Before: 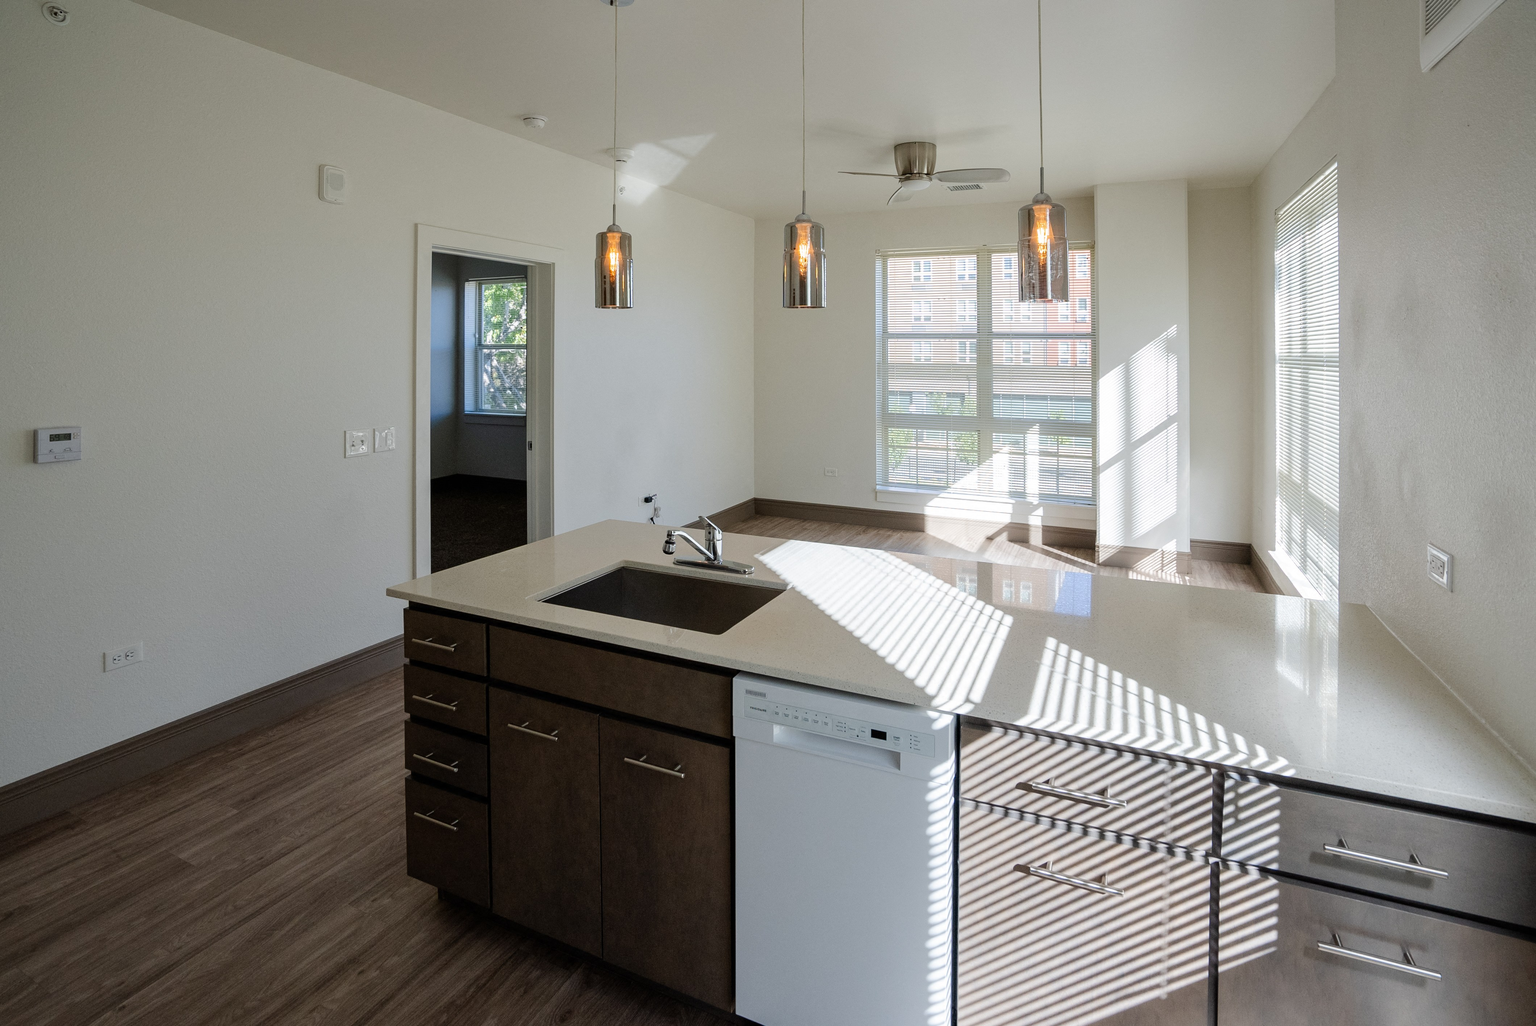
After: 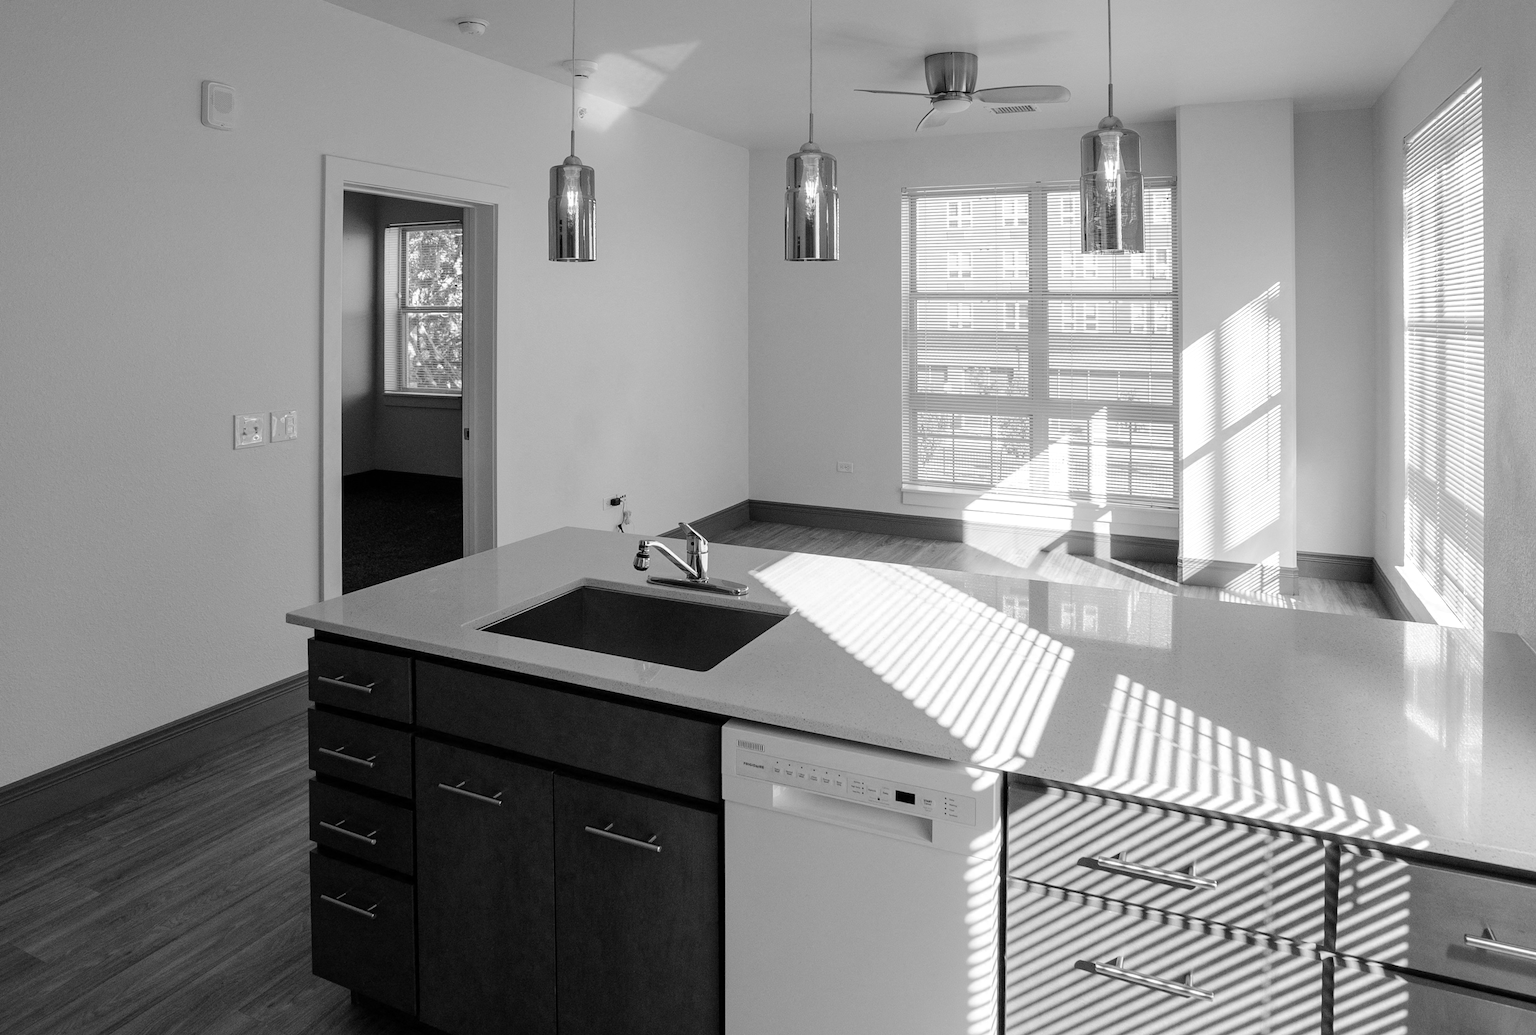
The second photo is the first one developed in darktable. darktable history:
color calibration: output gray [0.23, 0.37, 0.4, 0], illuminant Planckian (black body), x 0.378, y 0.374, temperature 4029.67 K
tone equalizer: edges refinement/feathering 500, mask exposure compensation -1.57 EV, preserve details no
crop and rotate: left 10.372%, top 9.834%, right 10.079%, bottom 9.883%
